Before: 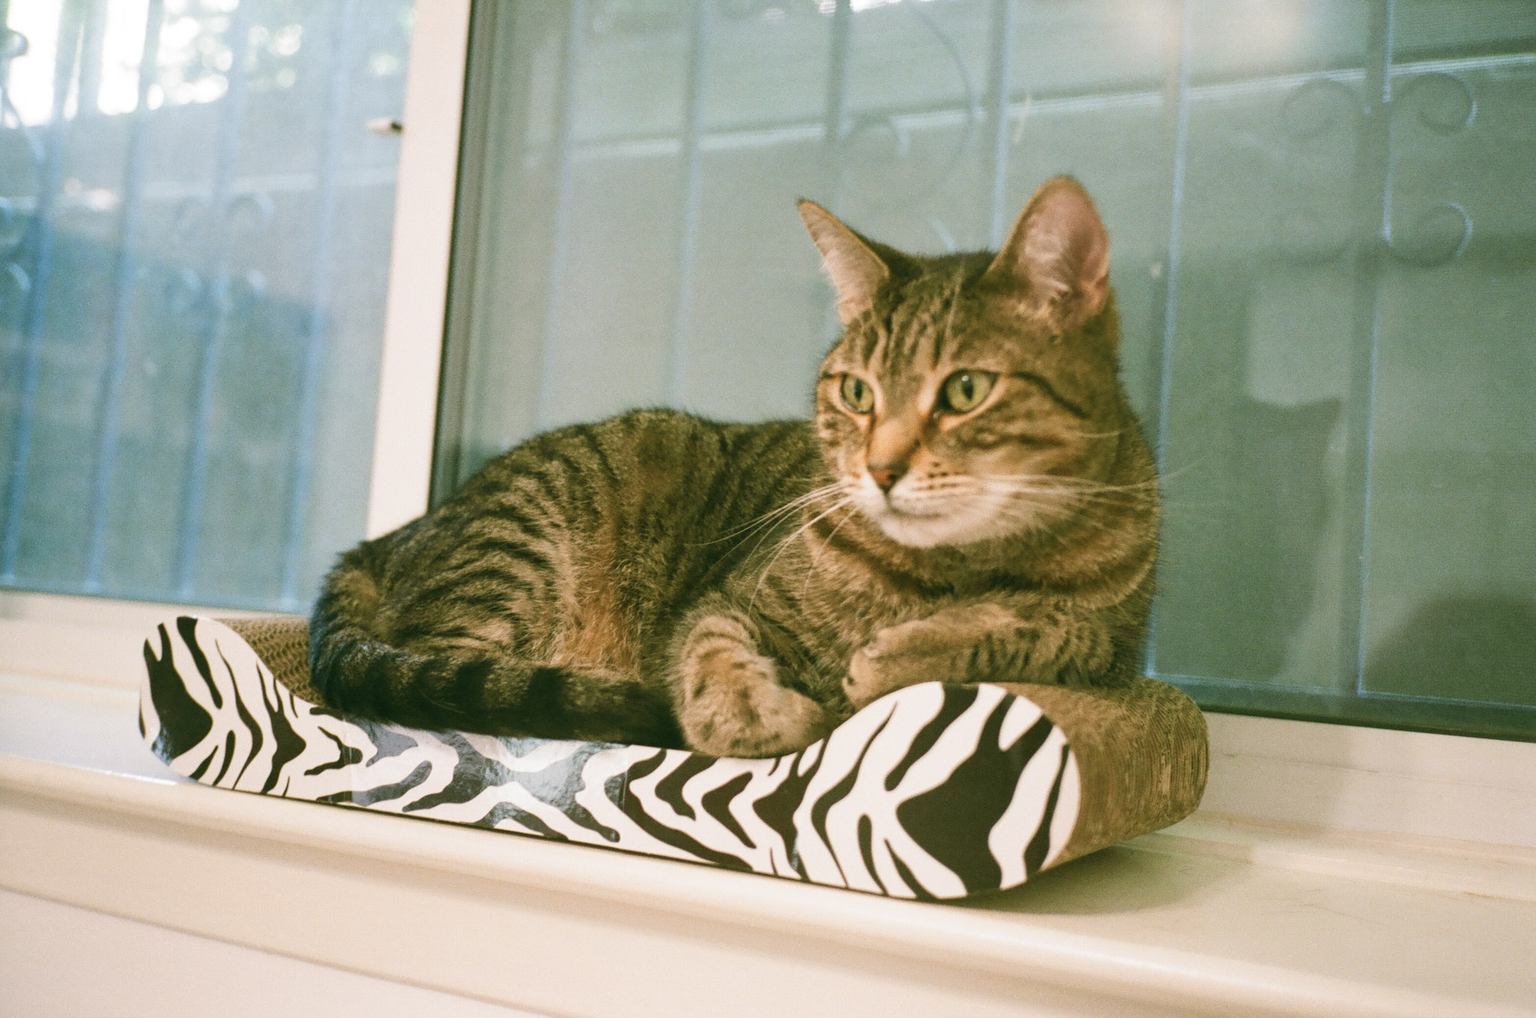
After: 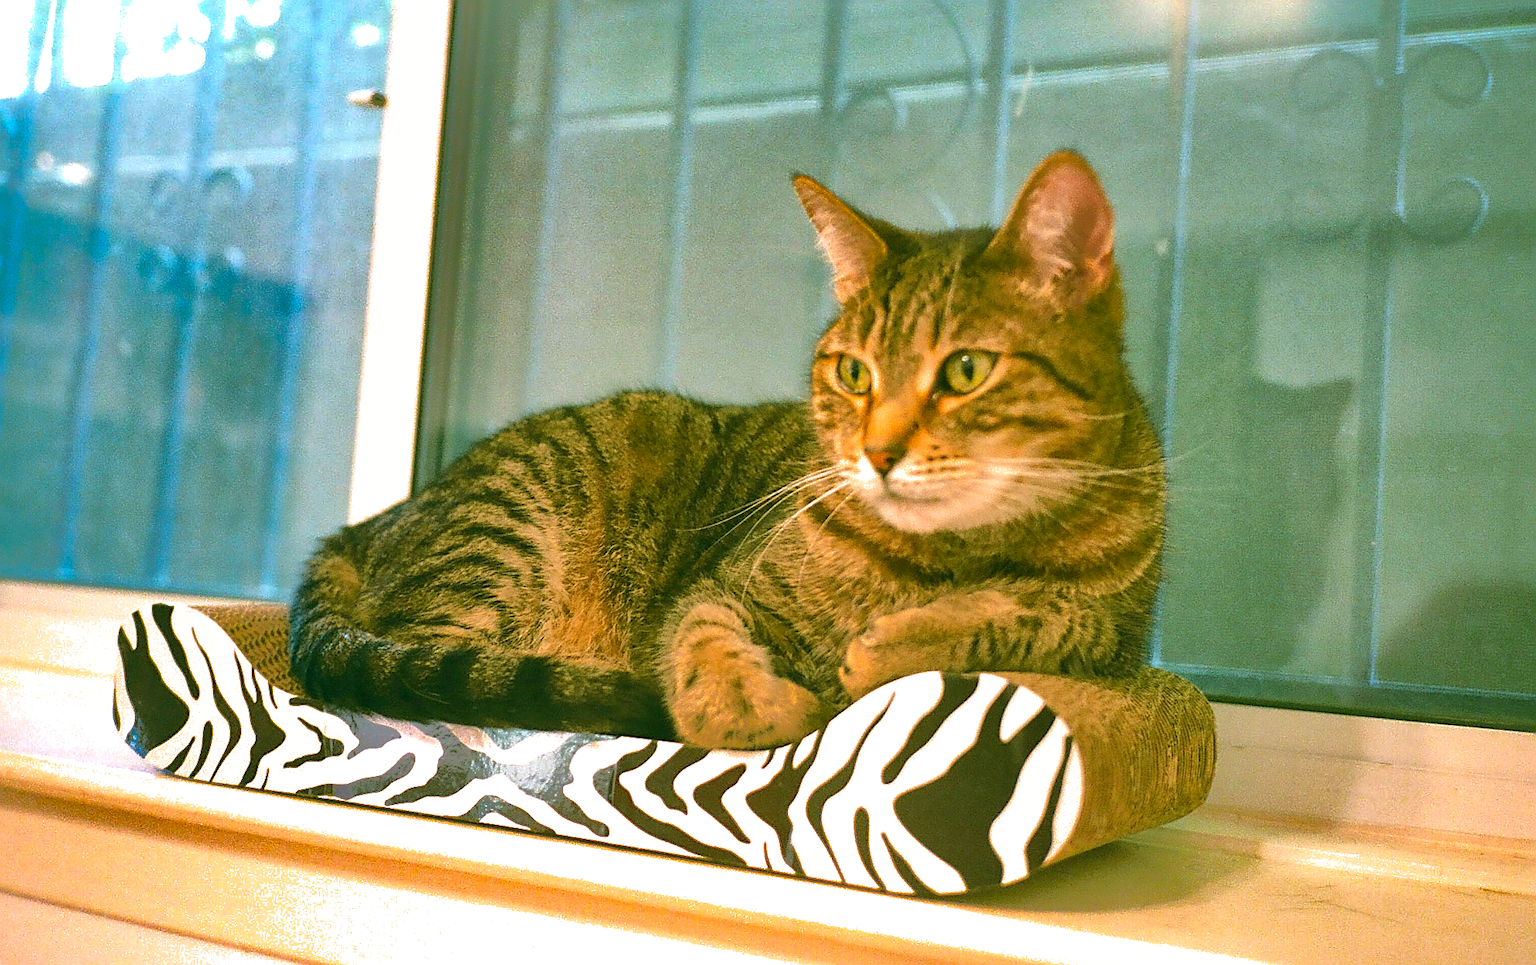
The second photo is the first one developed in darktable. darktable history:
sharpen: radius 1.421, amount 1.261, threshold 0.707
crop: left 1.924%, top 3.081%, right 1.092%, bottom 4.947%
contrast brightness saturation: contrast 0.083, saturation 0.201
shadows and highlights: shadows 25.74, highlights -71.07, highlights color adjustment 89.52%
exposure: black level correction 0, exposure 0.499 EV, compensate highlight preservation false
